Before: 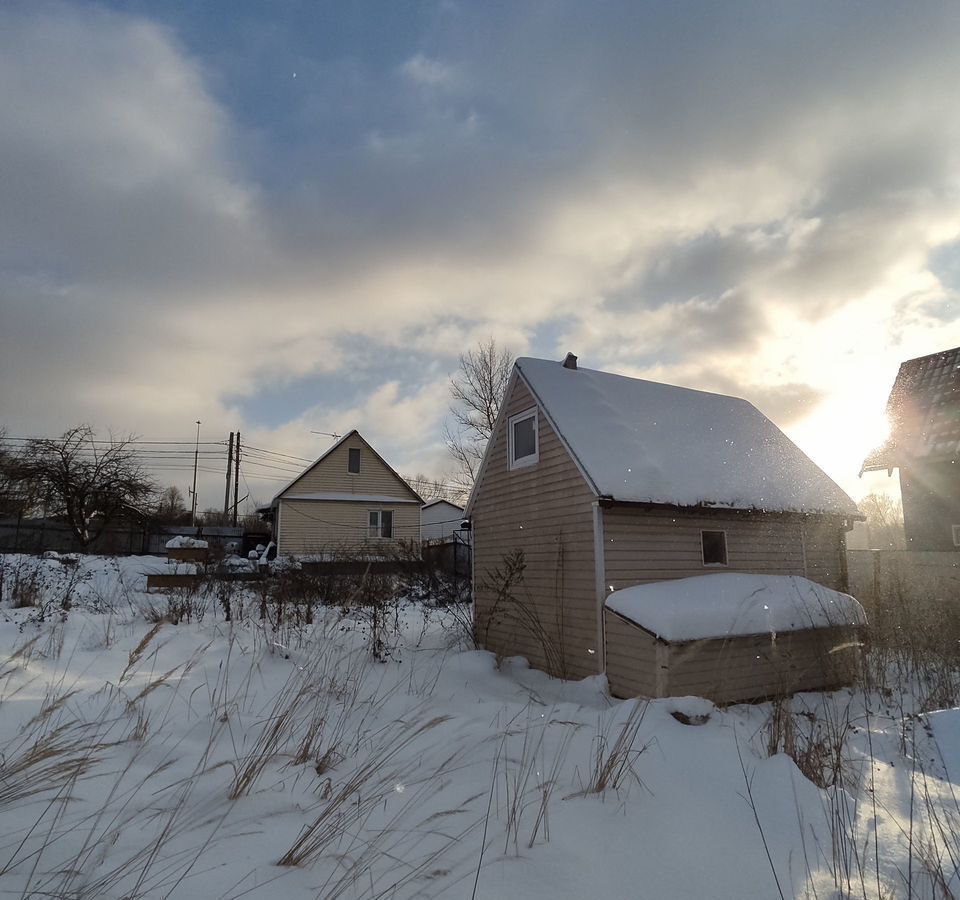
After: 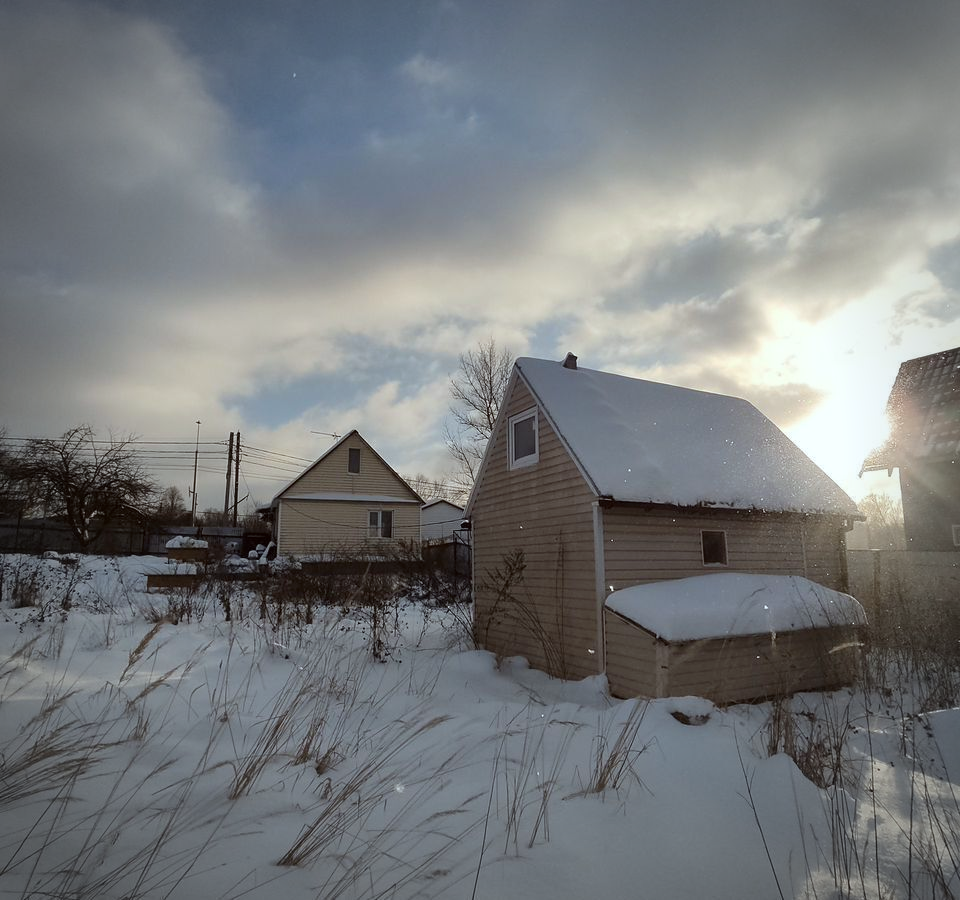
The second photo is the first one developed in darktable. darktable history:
color correction: highlights a* -2.99, highlights b* -2.73, shadows a* 2.19, shadows b* 2.67
vignetting: fall-off start 75.23%, width/height ratio 1.077
